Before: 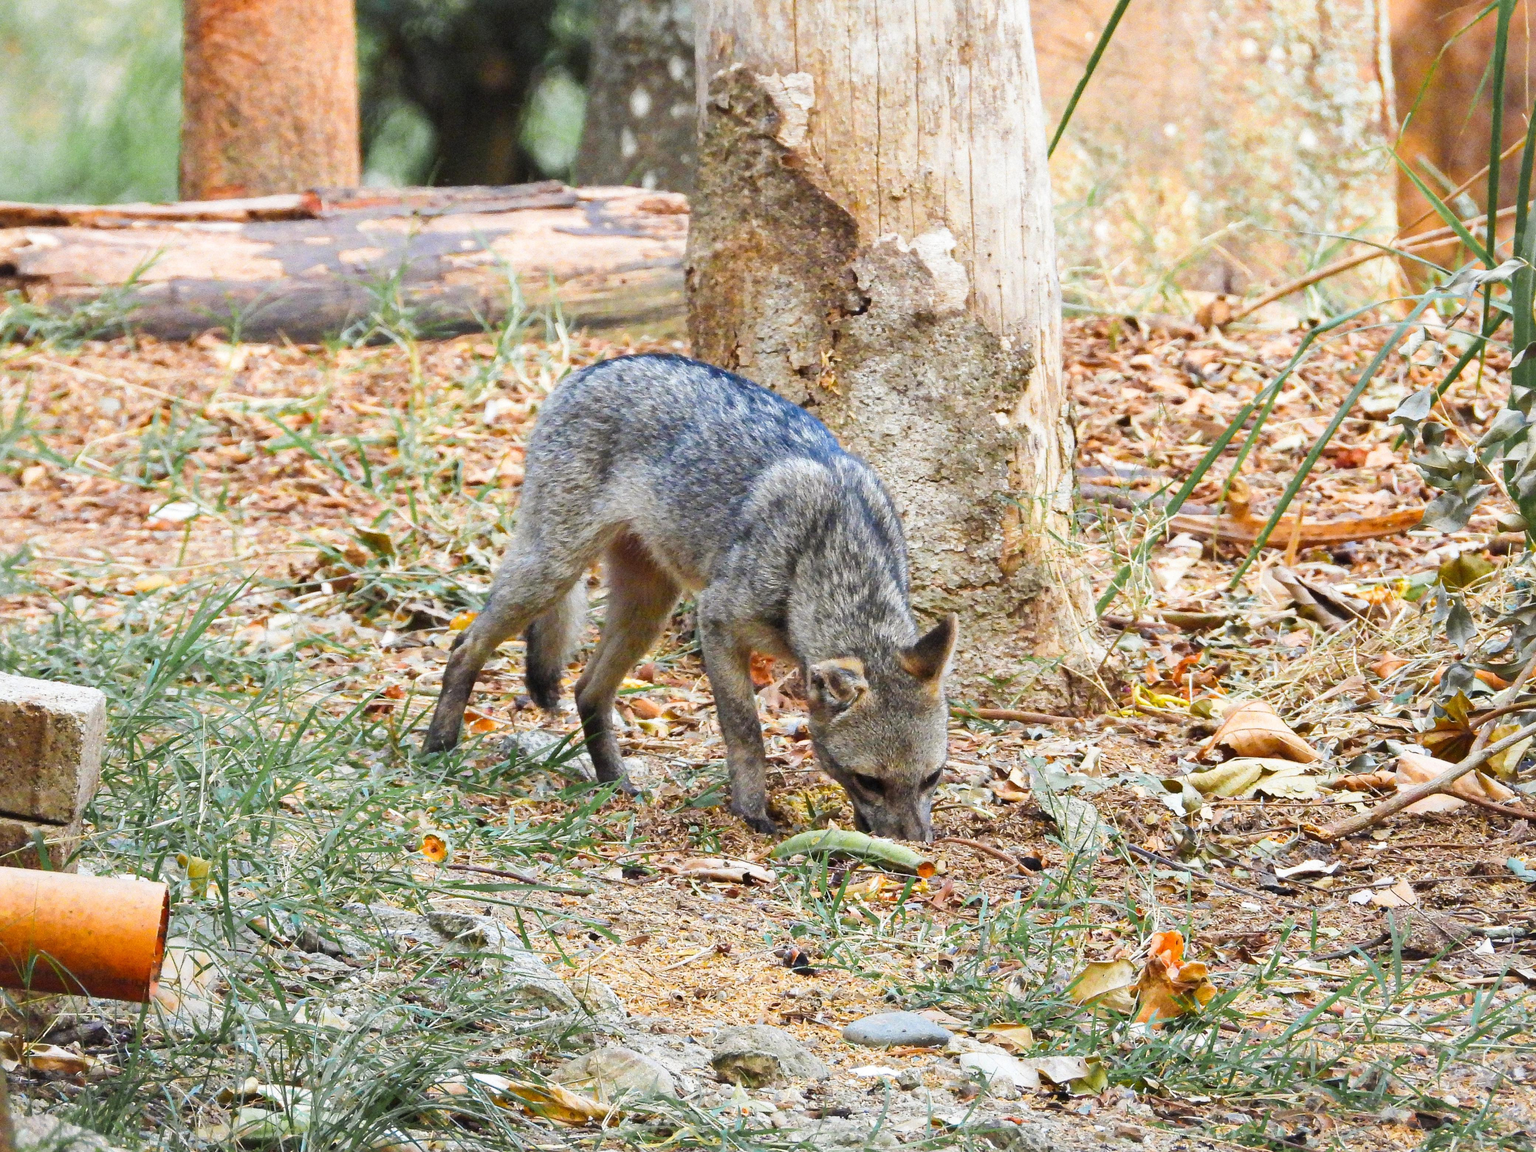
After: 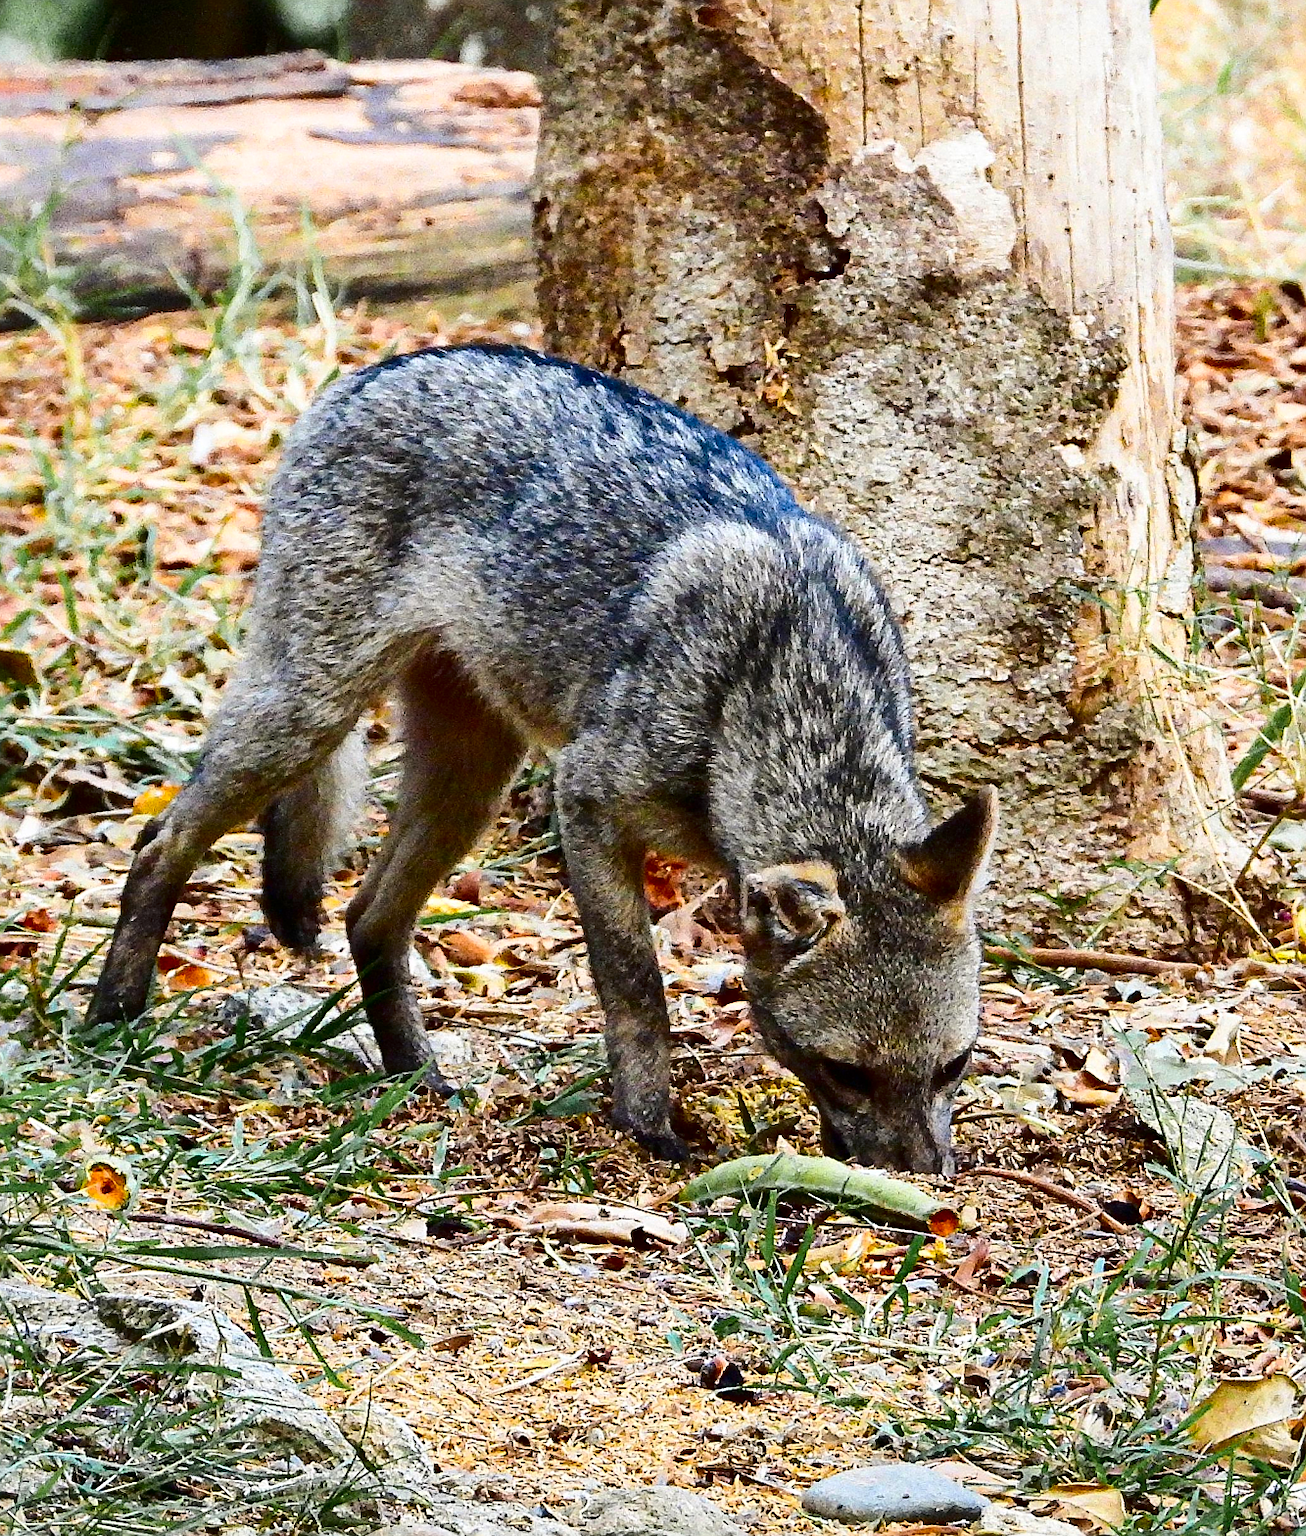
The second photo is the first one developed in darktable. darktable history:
crop and rotate: angle 0.011°, left 24.213%, top 13.134%, right 25.749%, bottom 8.468%
contrast brightness saturation: contrast 0.241, brightness -0.232, saturation 0.141
sharpen: on, module defaults
